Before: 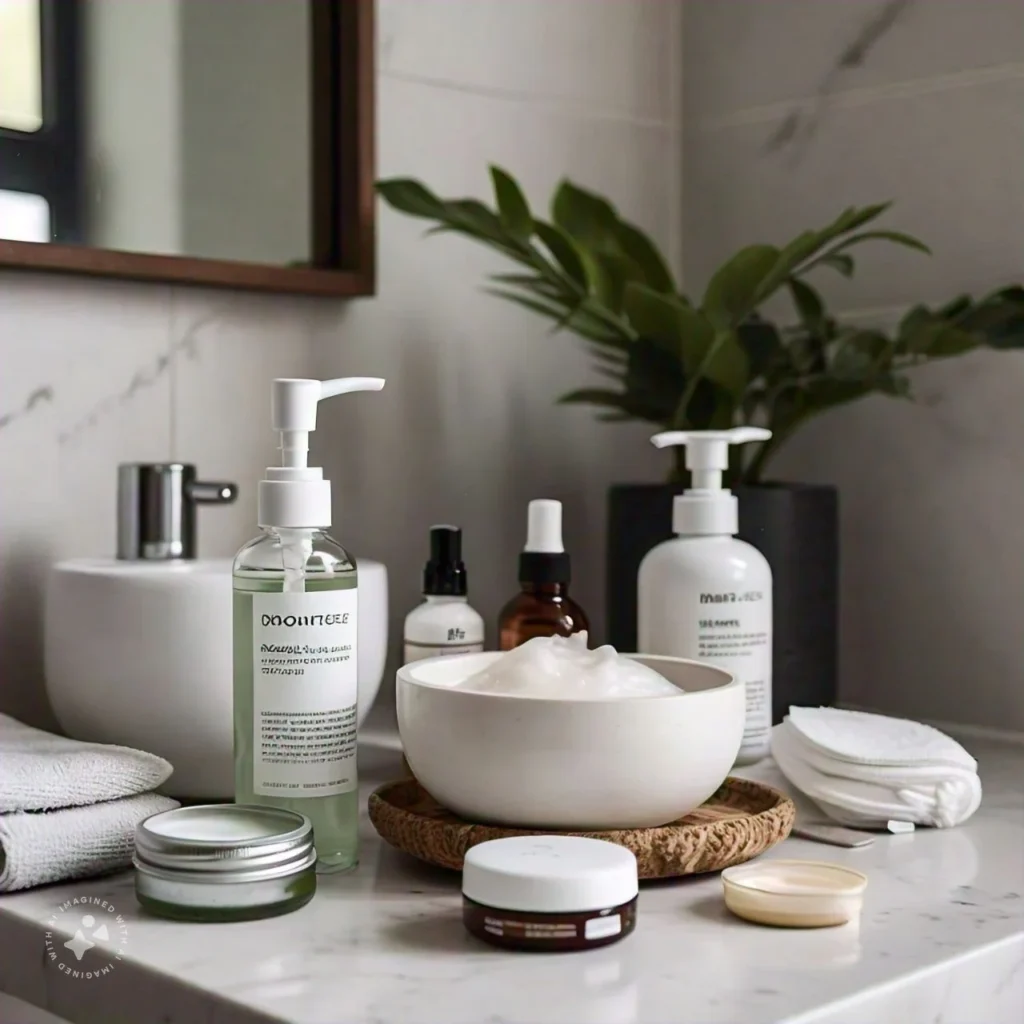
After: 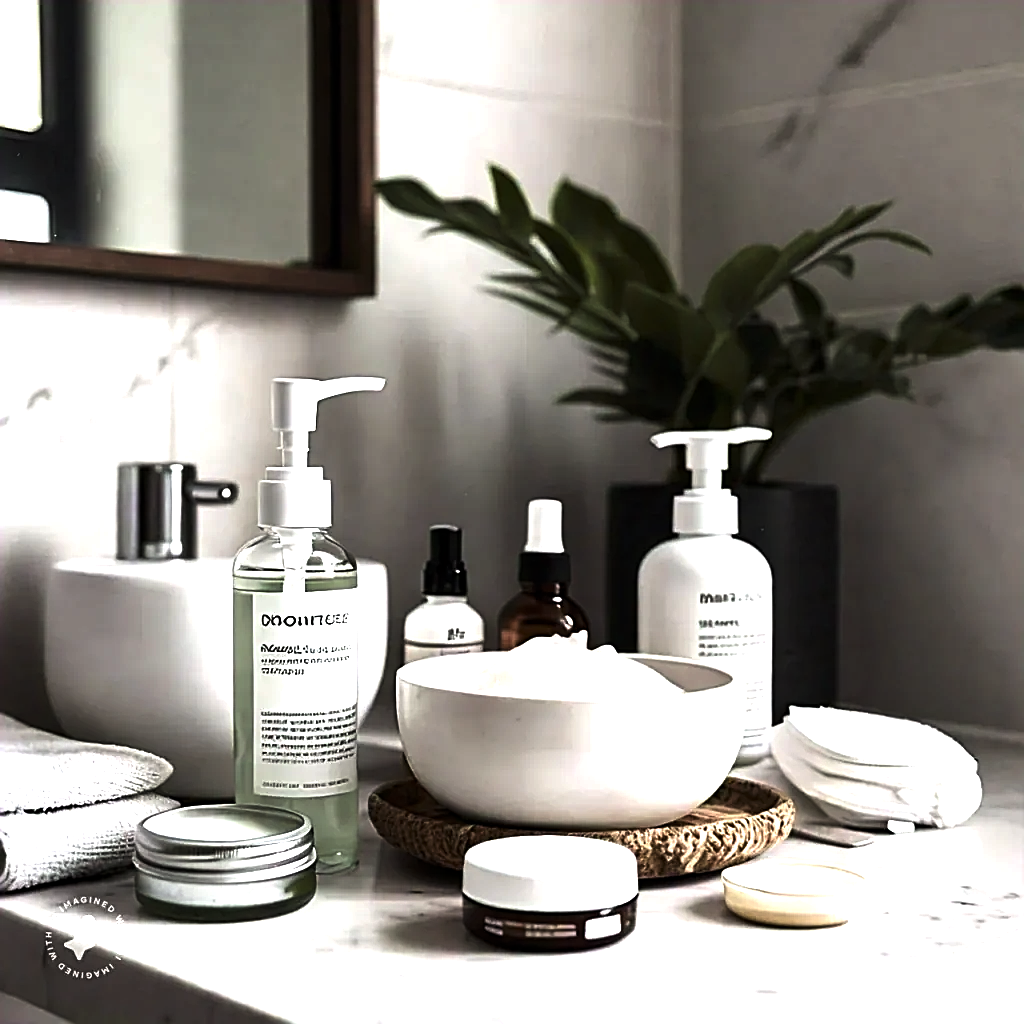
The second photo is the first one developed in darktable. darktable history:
exposure: exposure 1.16 EV, compensate exposure bias true, compensate highlight preservation false
sharpen: amount 0.901
levels: levels [0, 0.618, 1]
